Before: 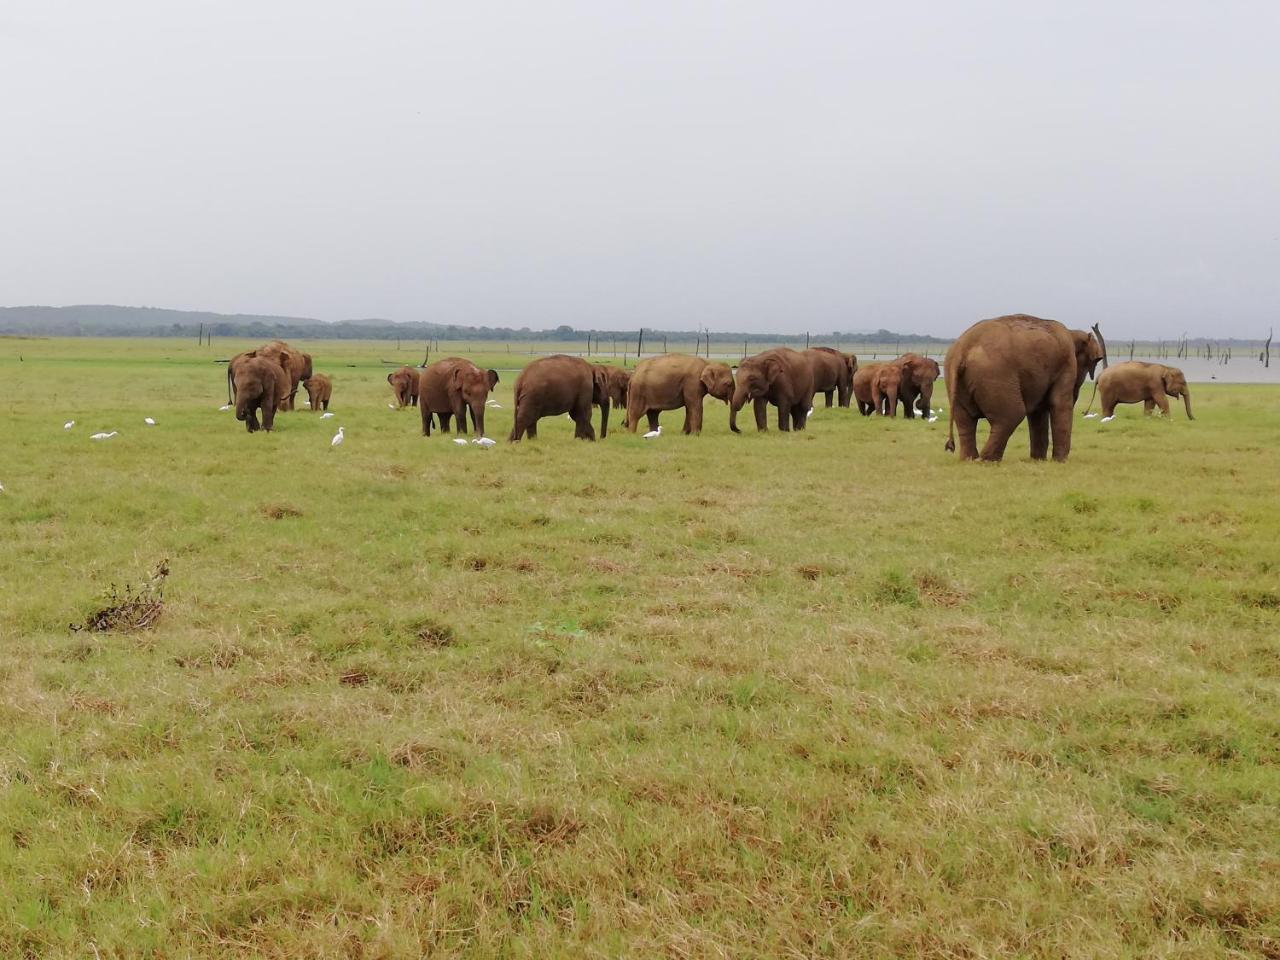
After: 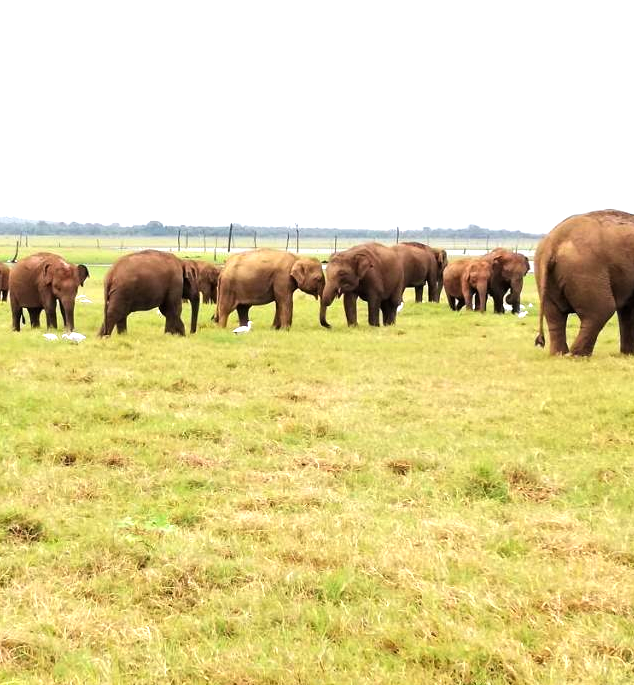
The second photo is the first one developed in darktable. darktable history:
levels: levels [0.012, 0.367, 0.697]
crop: left 32.075%, top 10.976%, right 18.355%, bottom 17.596%
